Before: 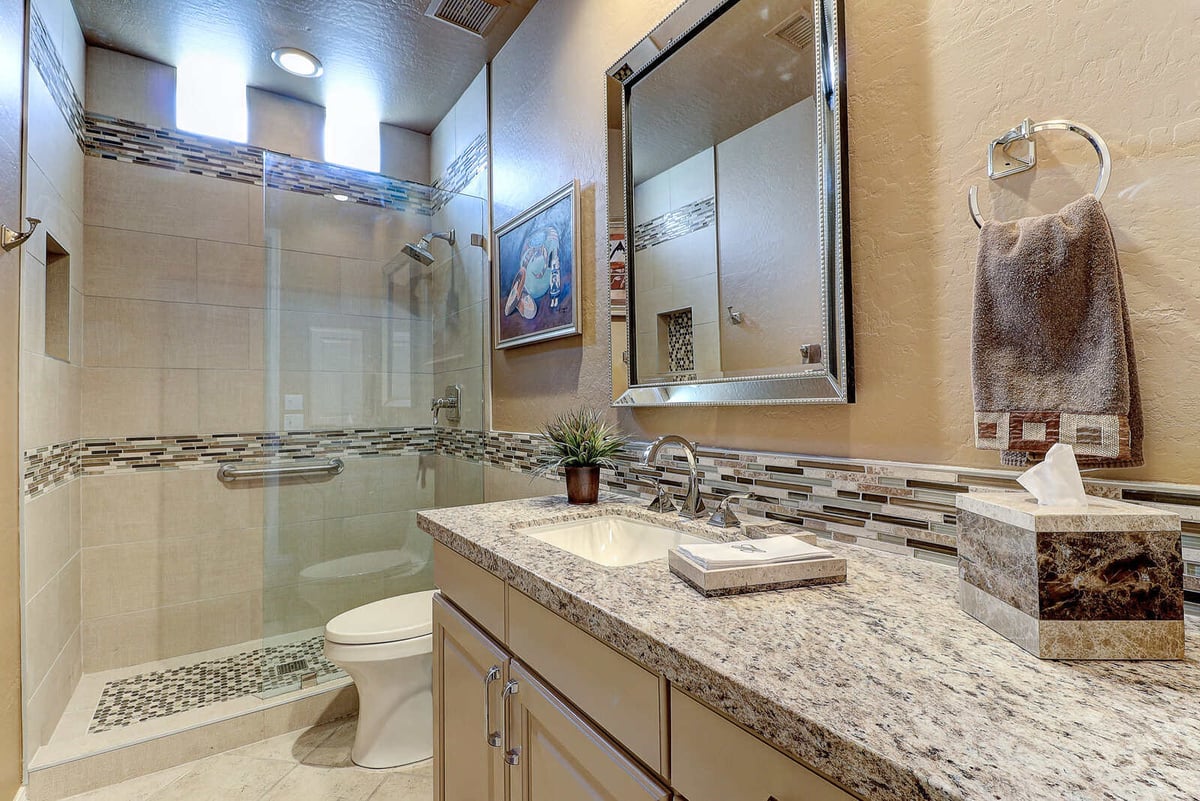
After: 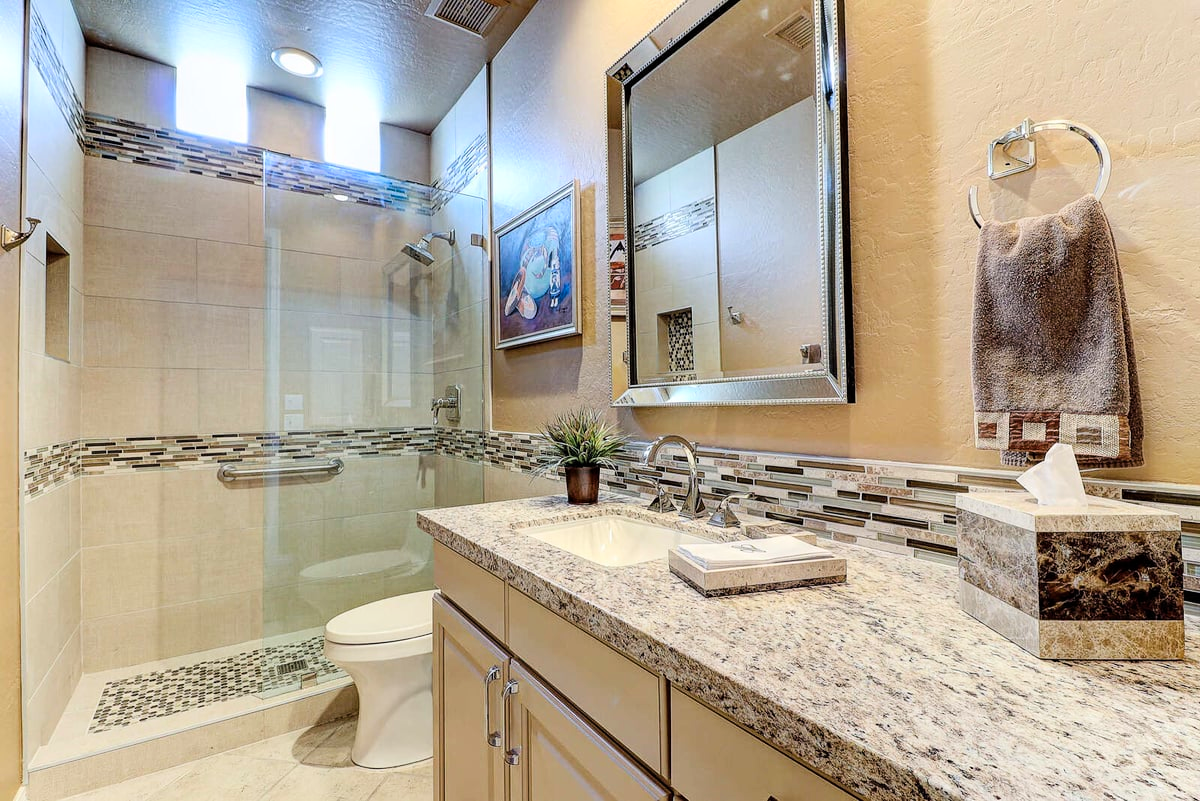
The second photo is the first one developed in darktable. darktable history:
tone curve: curves: ch0 [(0, 0) (0.004, 0.001) (0.133, 0.112) (0.325, 0.362) (0.832, 0.893) (1, 1)], color space Lab, linked channels, preserve colors none
color balance rgb: perceptual saturation grading › global saturation 10%
